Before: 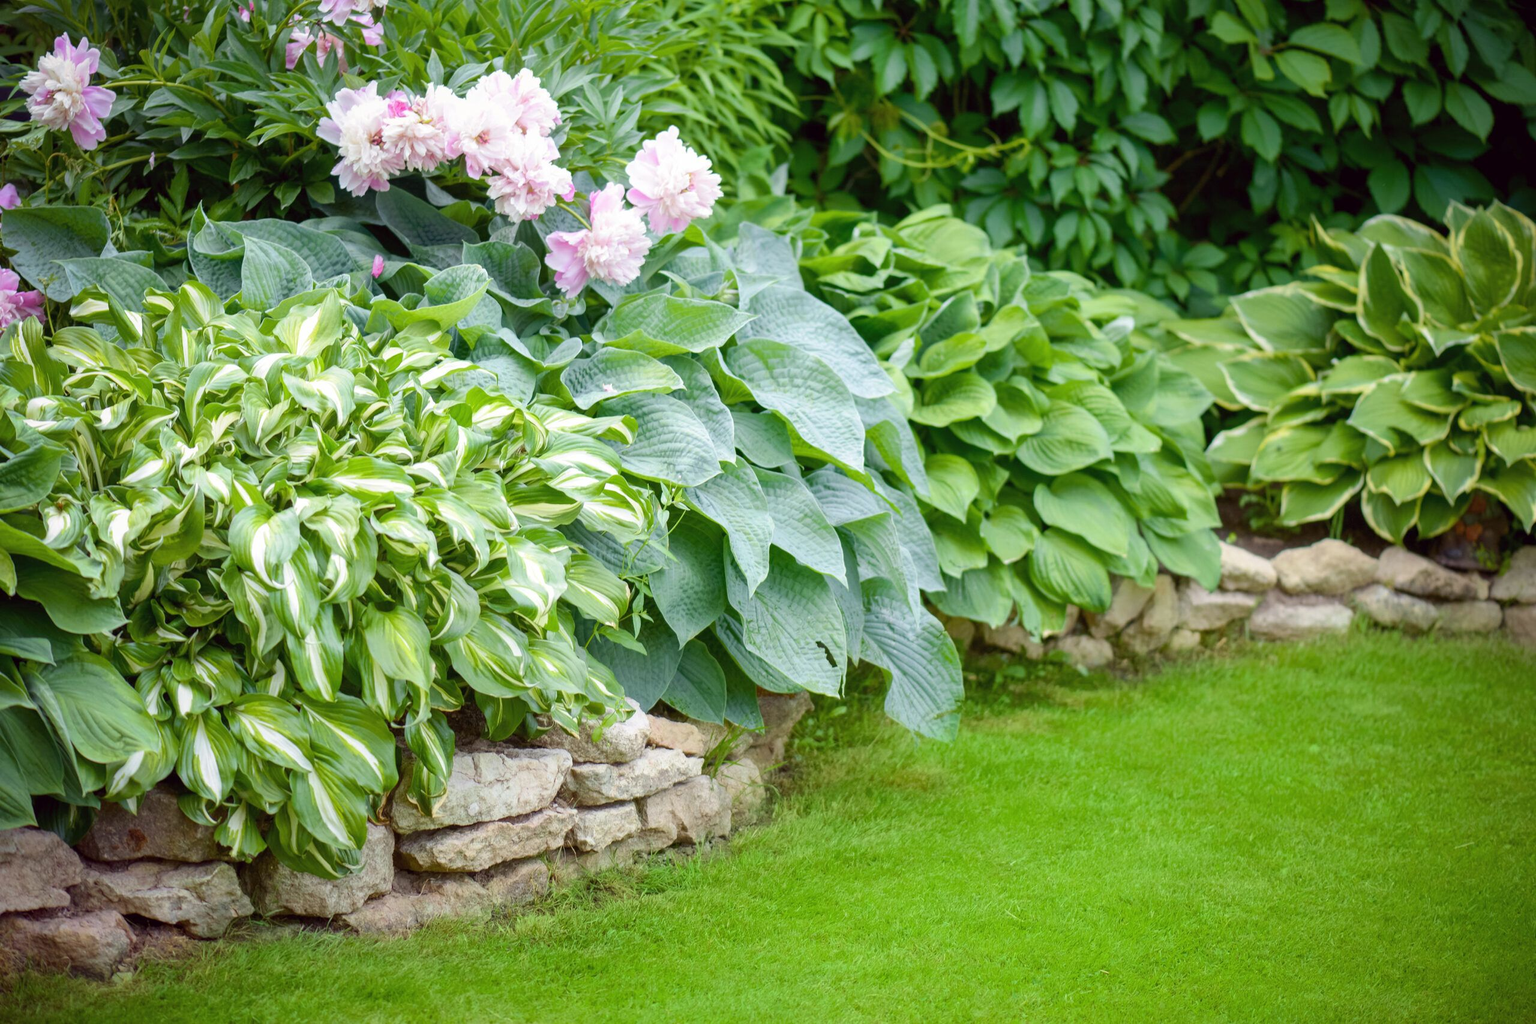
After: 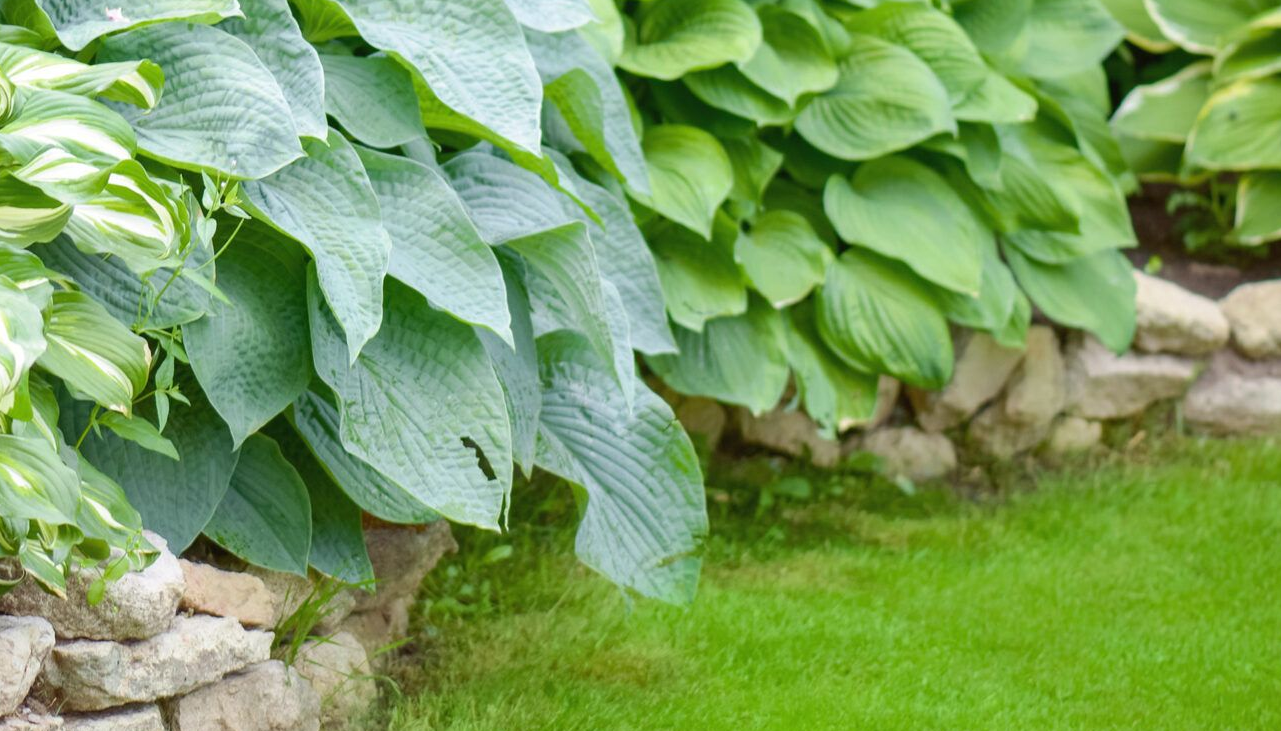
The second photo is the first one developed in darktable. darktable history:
crop: left 35.135%, top 37.038%, right 14.824%, bottom 20.108%
